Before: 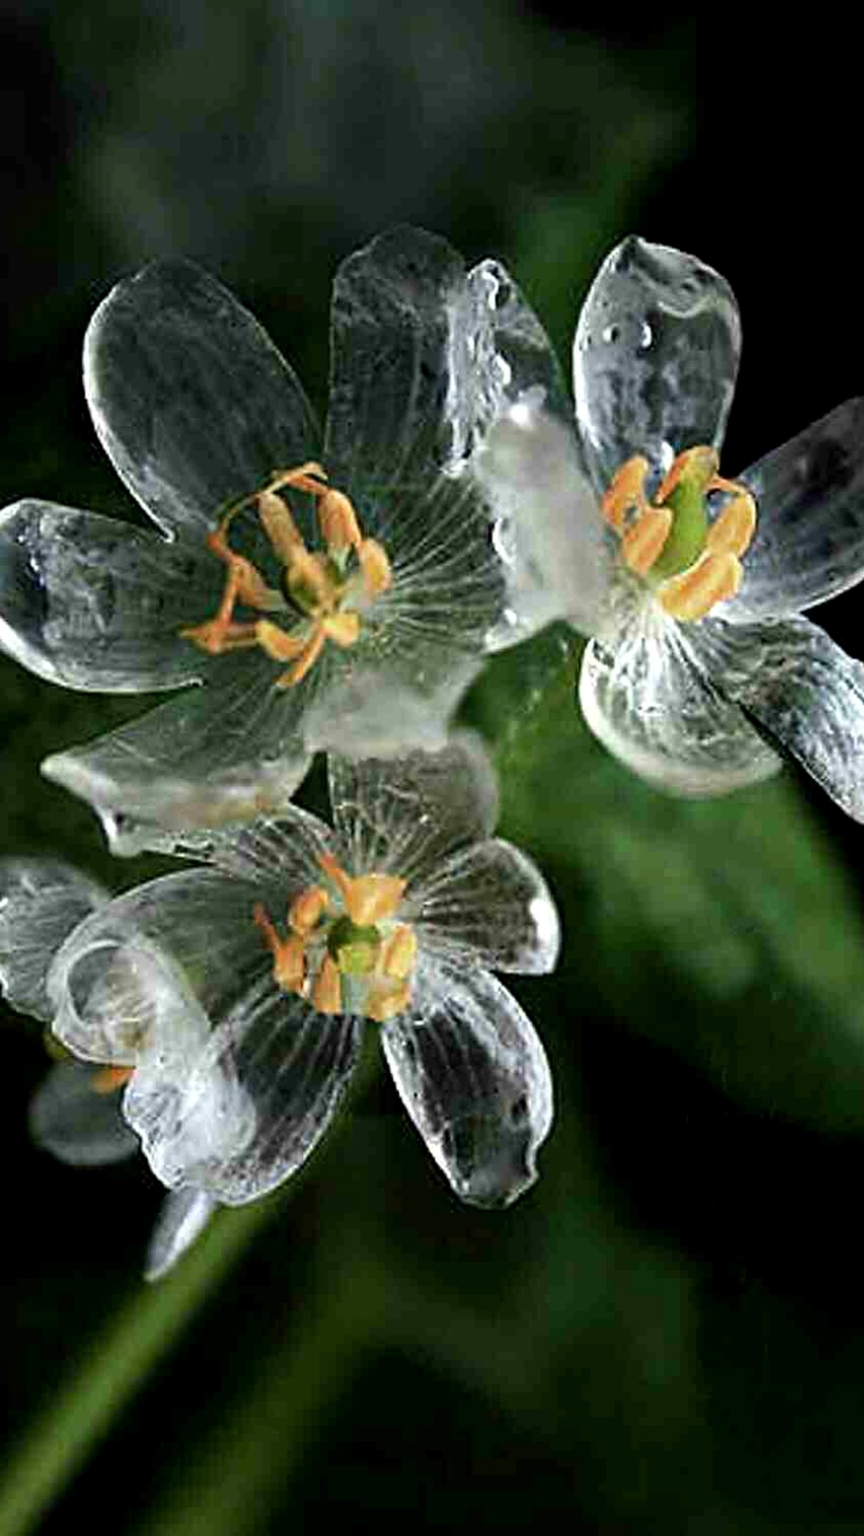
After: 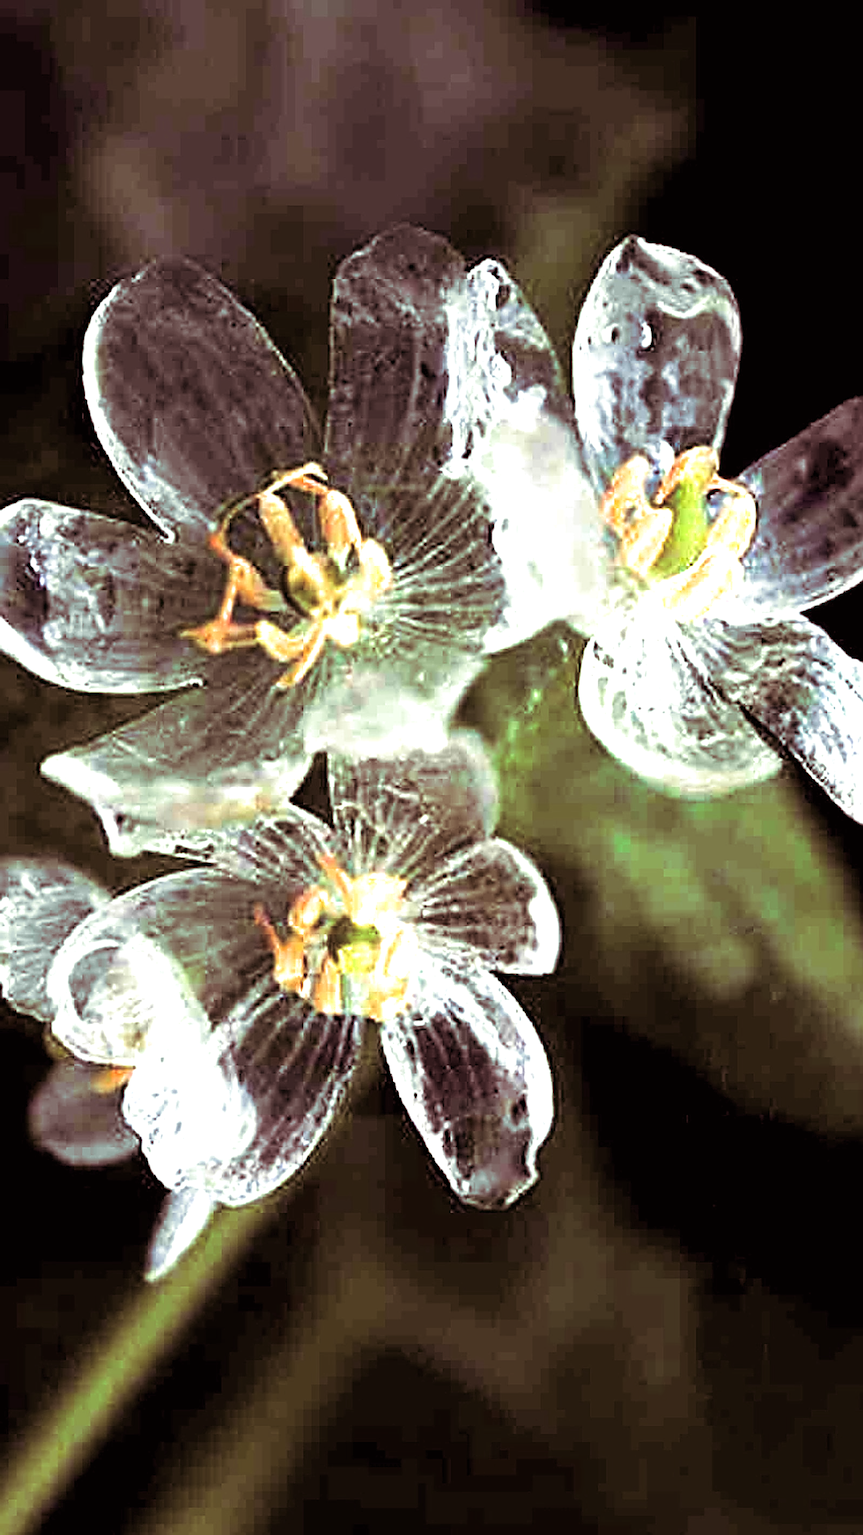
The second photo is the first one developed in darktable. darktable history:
sharpen: radius 1.685, amount 1.294
exposure: black level correction 0, exposure 1.45 EV, compensate exposure bias true, compensate highlight preservation false
split-toning: on, module defaults
